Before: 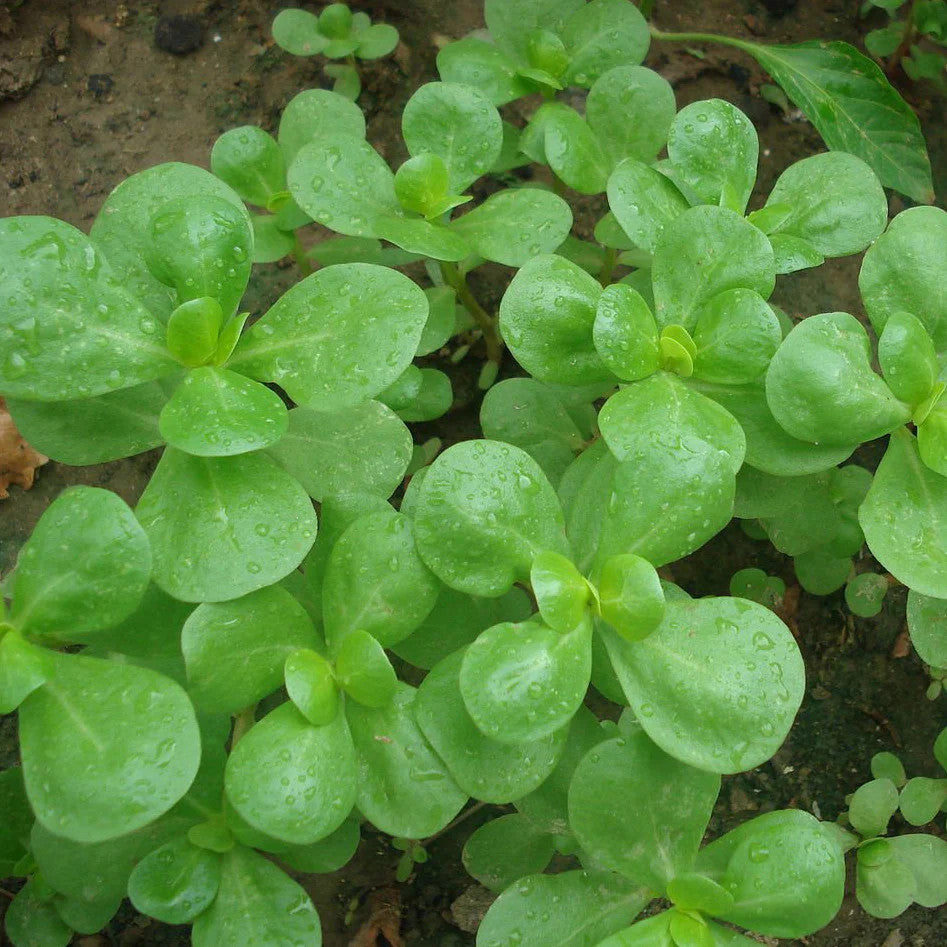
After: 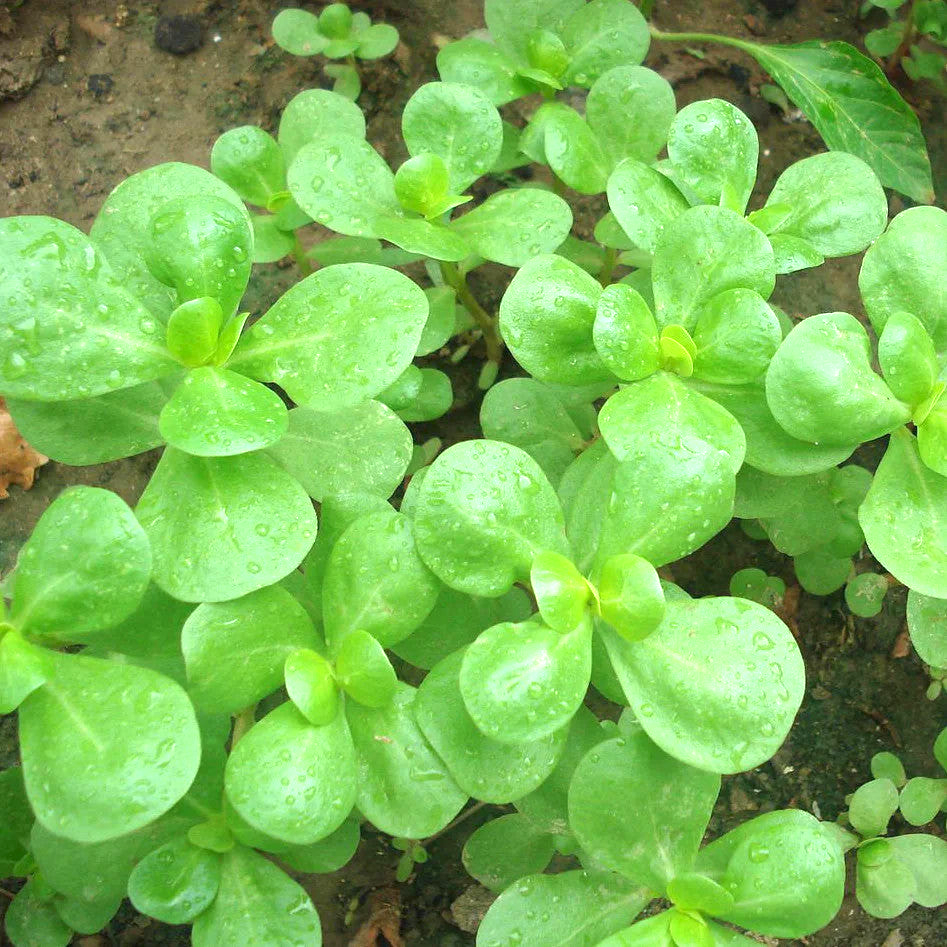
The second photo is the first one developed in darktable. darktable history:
exposure: exposure 1 EV, compensate highlight preservation false
